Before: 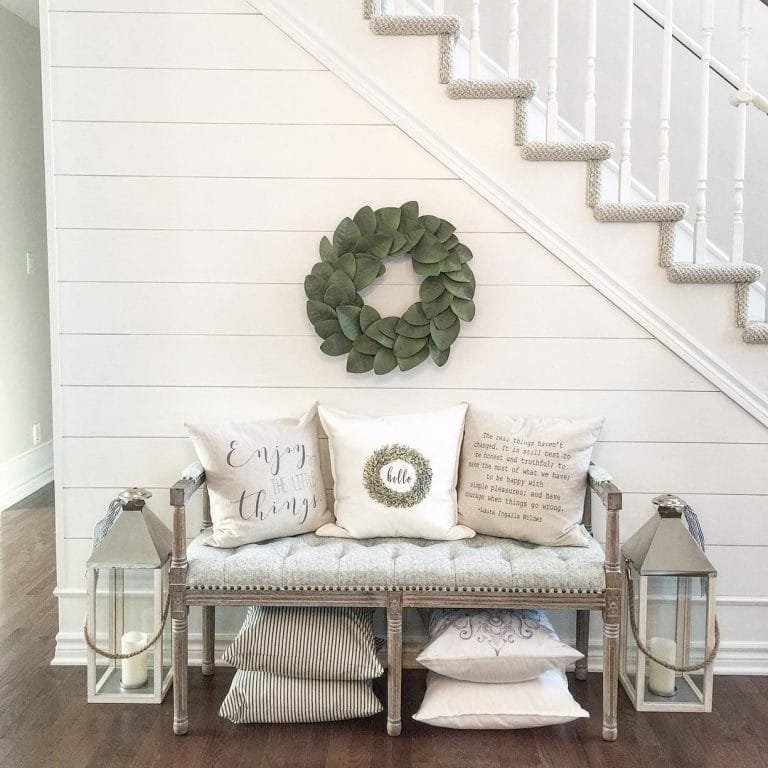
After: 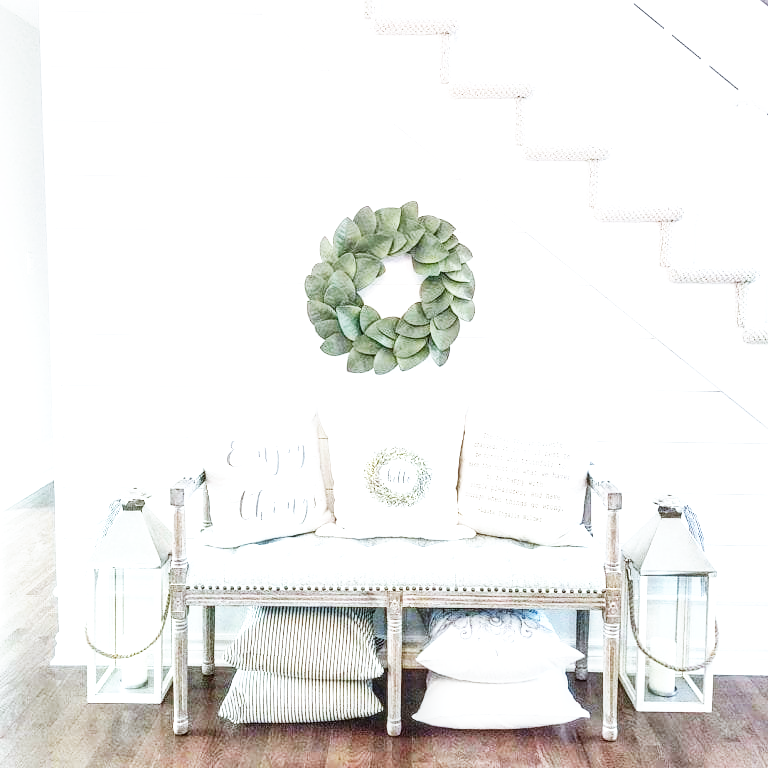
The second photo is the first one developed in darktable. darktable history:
exposure: exposure 0.785 EV, compensate highlight preservation false
graduated density: density 0.38 EV, hardness 21%, rotation -6.11°, saturation 32%
color calibration: illuminant F (fluorescent), F source F9 (Cool White Deluxe 4150 K) – high CRI, x 0.374, y 0.373, temperature 4158.34 K
local contrast: on, module defaults
base curve: curves: ch0 [(0, 0) (0.007, 0.004) (0.027, 0.03) (0.046, 0.07) (0.207, 0.54) (0.442, 0.872) (0.673, 0.972) (1, 1)], preserve colors none
